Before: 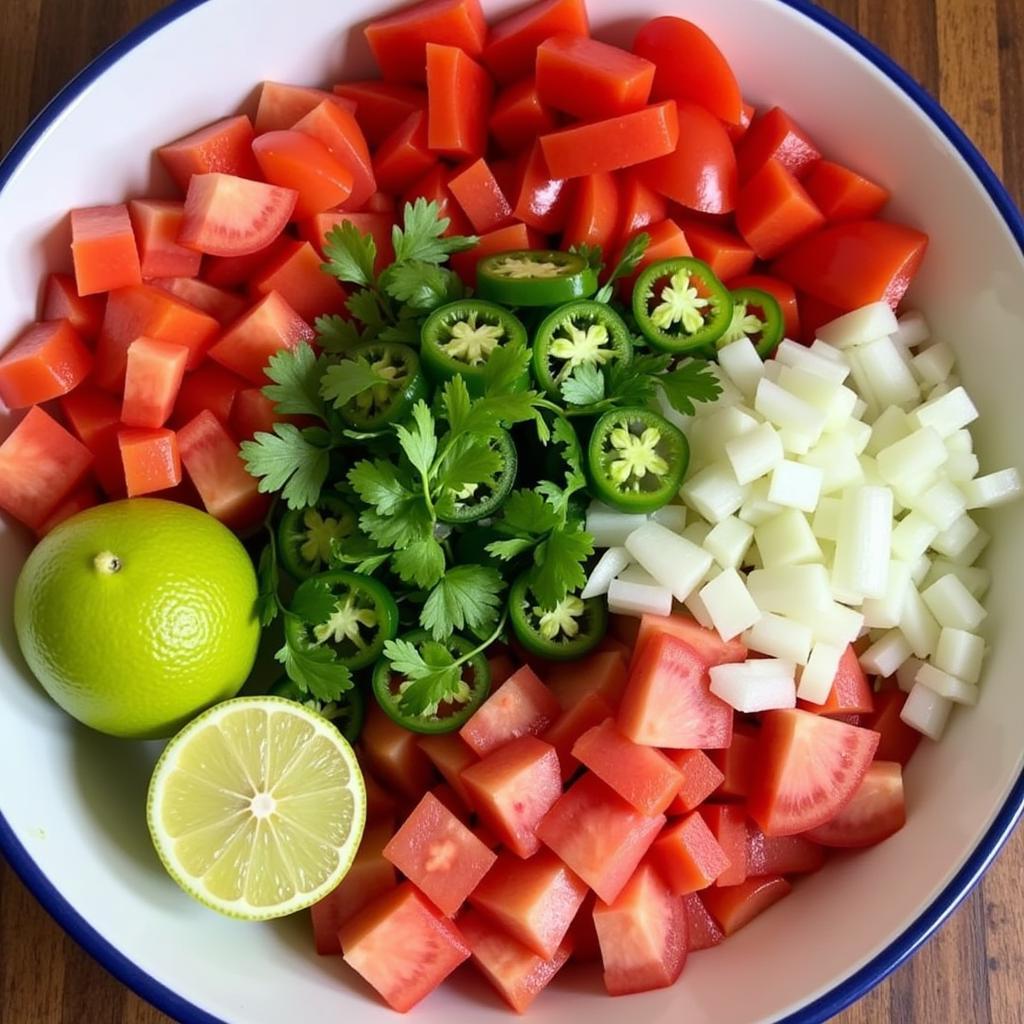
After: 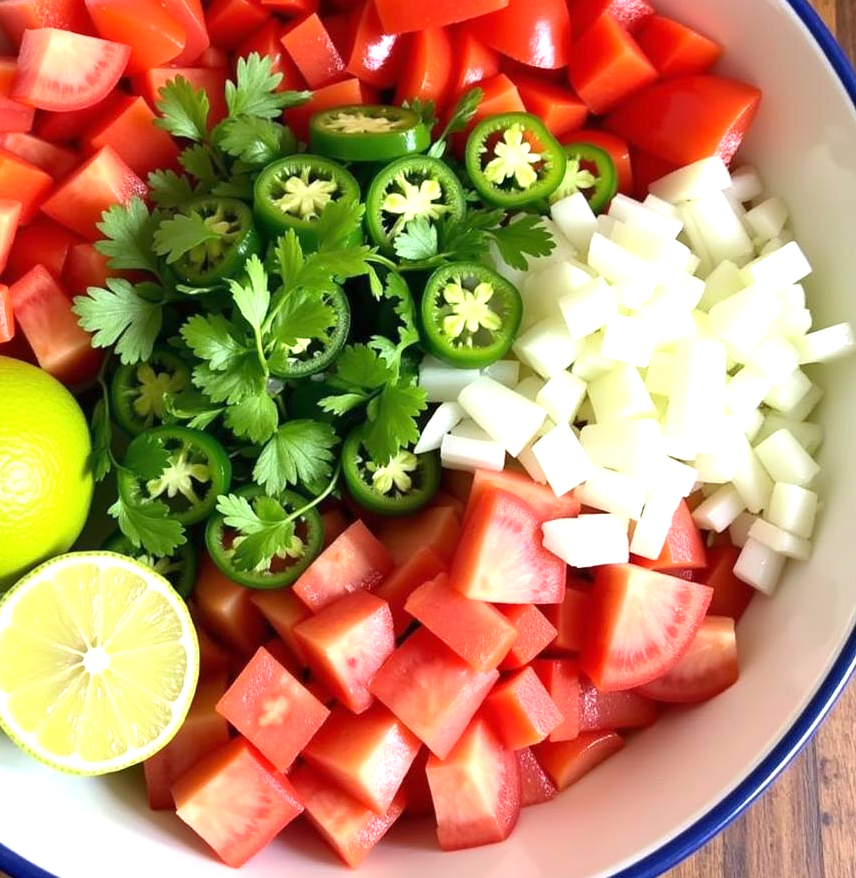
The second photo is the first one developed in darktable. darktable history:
crop: left 16.315%, top 14.246%
exposure: exposure 0.74 EV, compensate highlight preservation false
